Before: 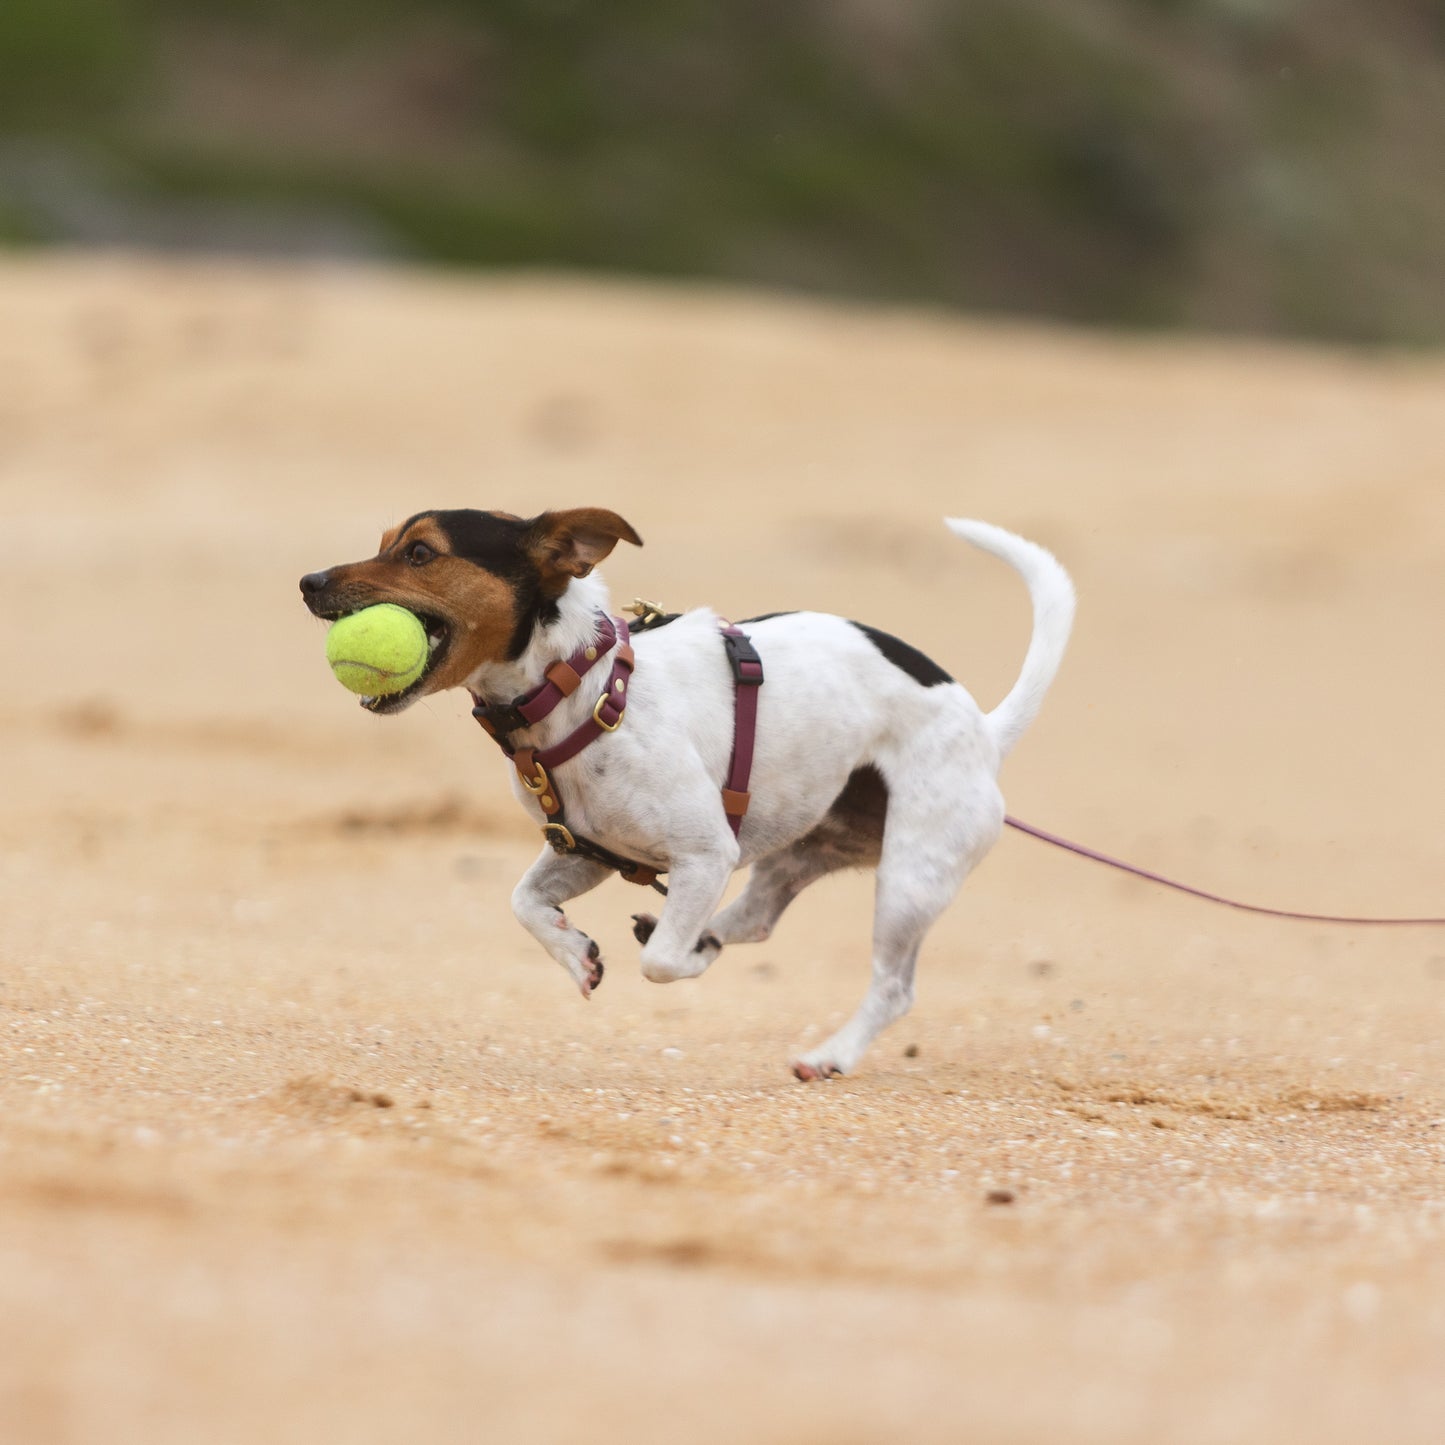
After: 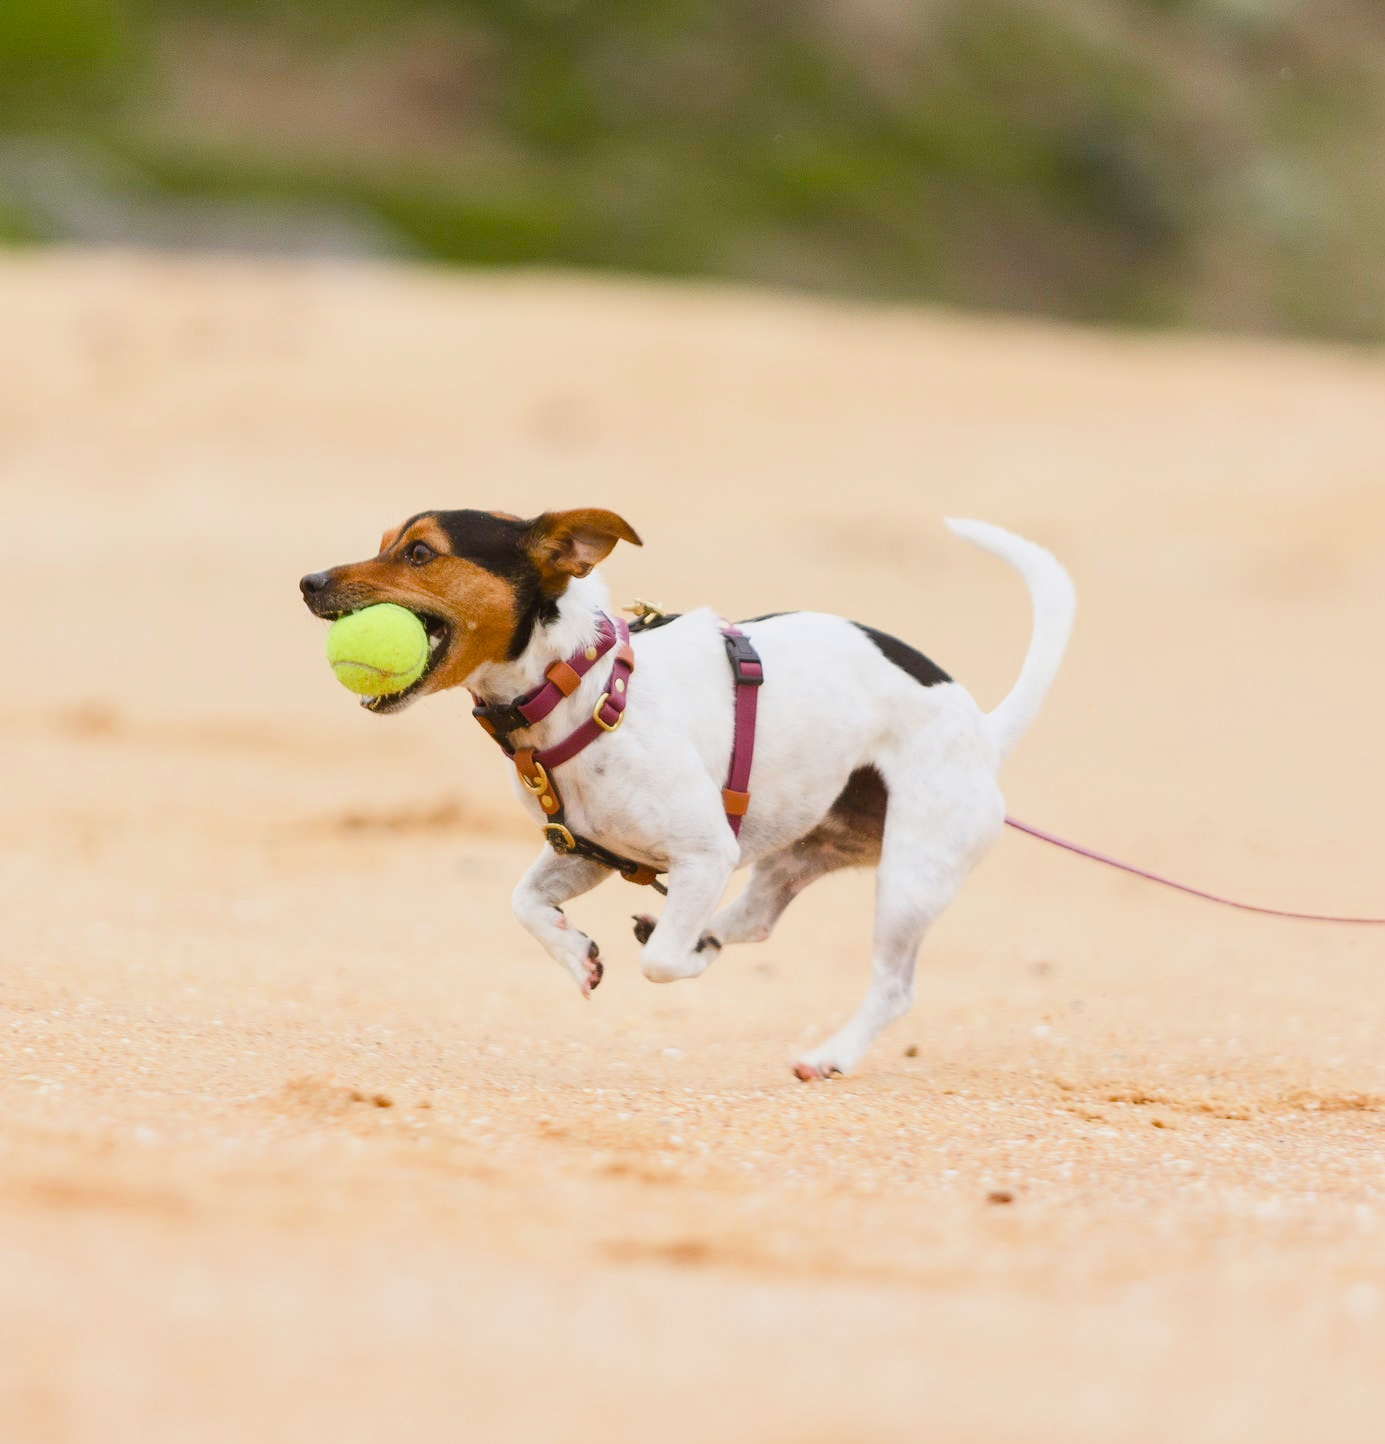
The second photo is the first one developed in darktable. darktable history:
crop: right 4.126%, bottom 0.031%
exposure: exposure 0.943 EV, compensate highlight preservation false
filmic rgb: black relative exposure -7.65 EV, white relative exposure 4.56 EV, hardness 3.61, contrast 1.05
color balance rgb: perceptual saturation grading › global saturation 35%, perceptual saturation grading › highlights -25%, perceptual saturation grading › shadows 25%, global vibrance 10%
